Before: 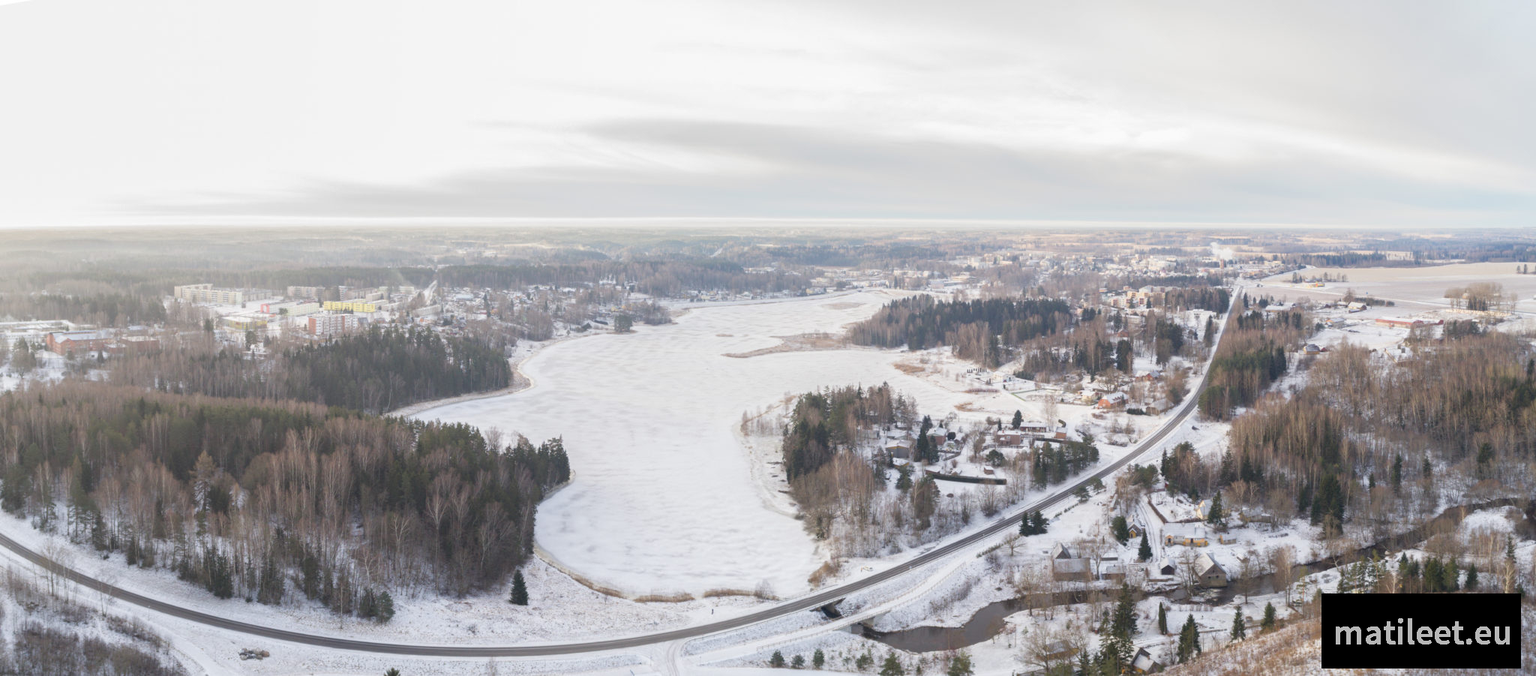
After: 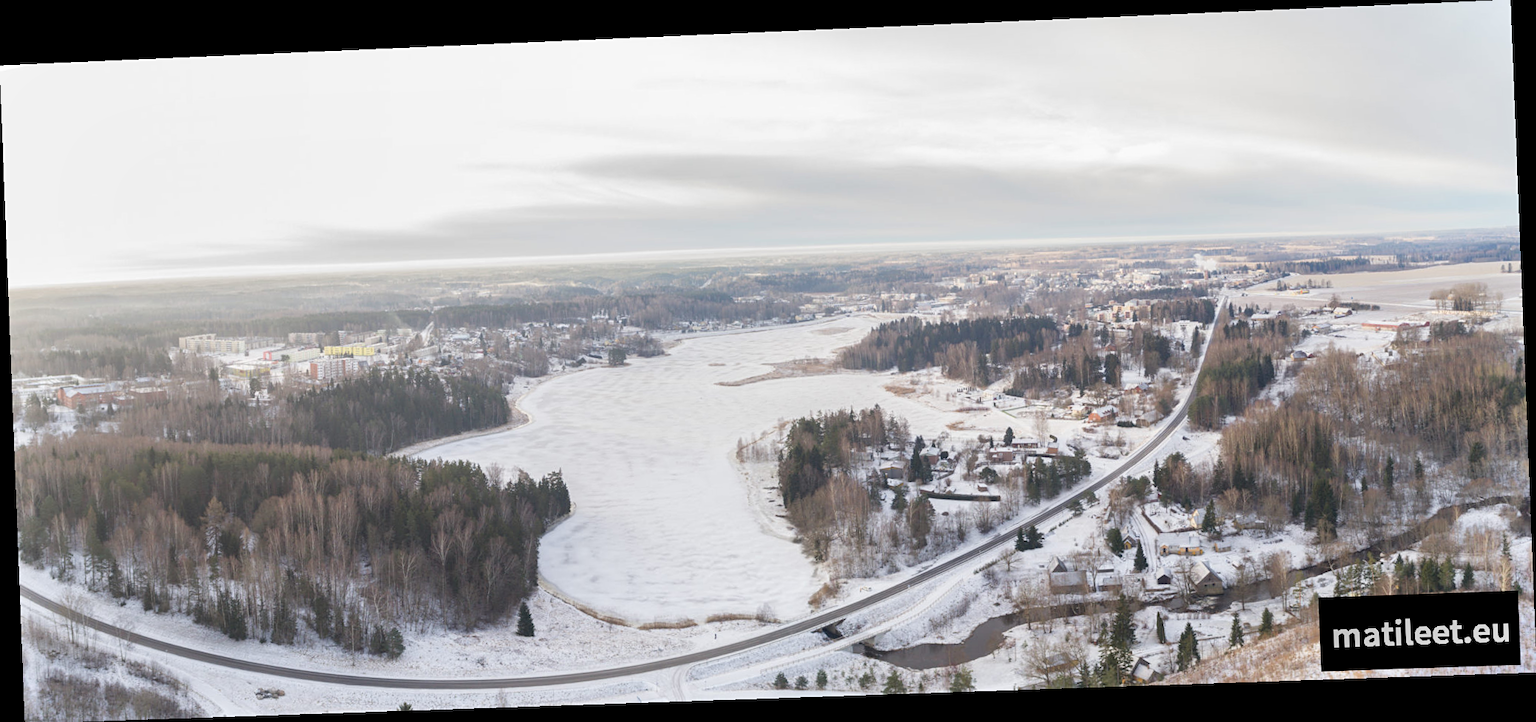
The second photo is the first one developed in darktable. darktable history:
shadows and highlights: shadows 52.34, highlights -28.23, soften with gaussian
sharpen: amount 0.2
rotate and perspective: rotation -2.22°, lens shift (horizontal) -0.022, automatic cropping off
